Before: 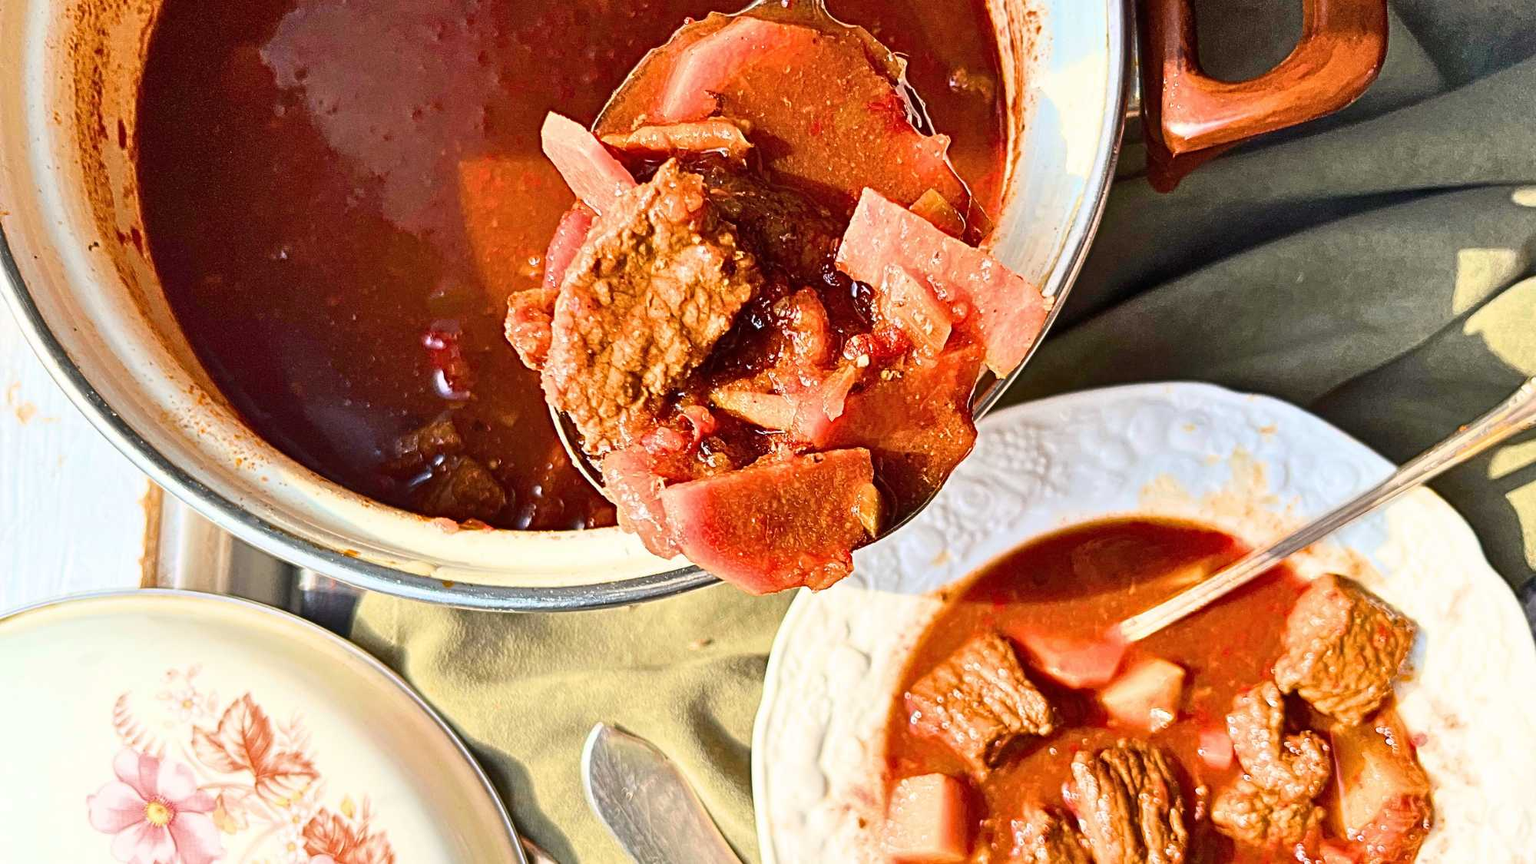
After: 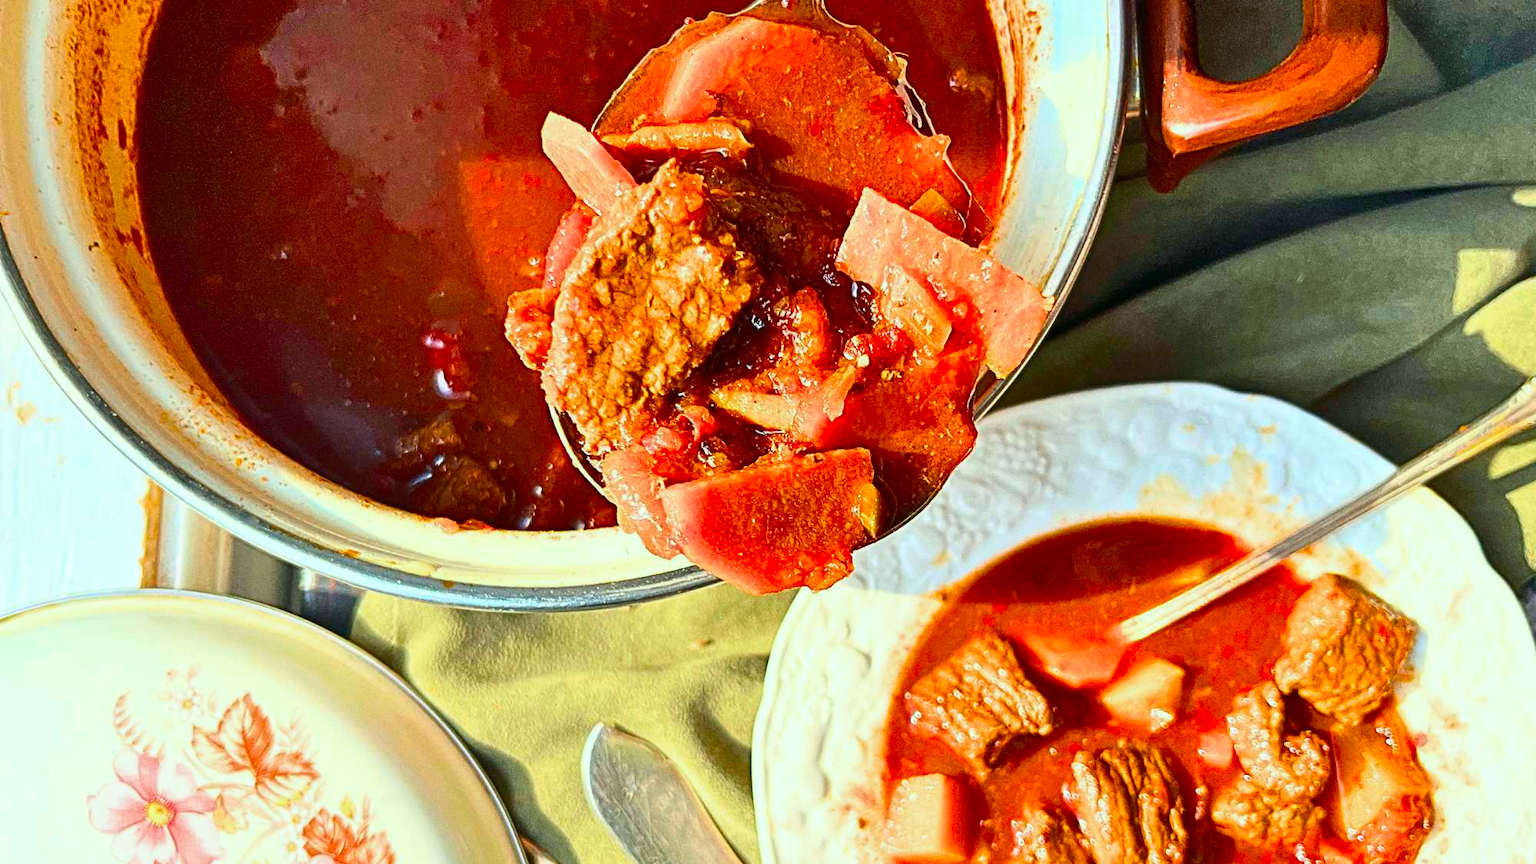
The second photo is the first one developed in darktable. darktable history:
color correction: highlights a* -7.33, highlights b* 1.26, shadows a* -3.55, saturation 1.4
grain: coarseness 0.47 ISO
